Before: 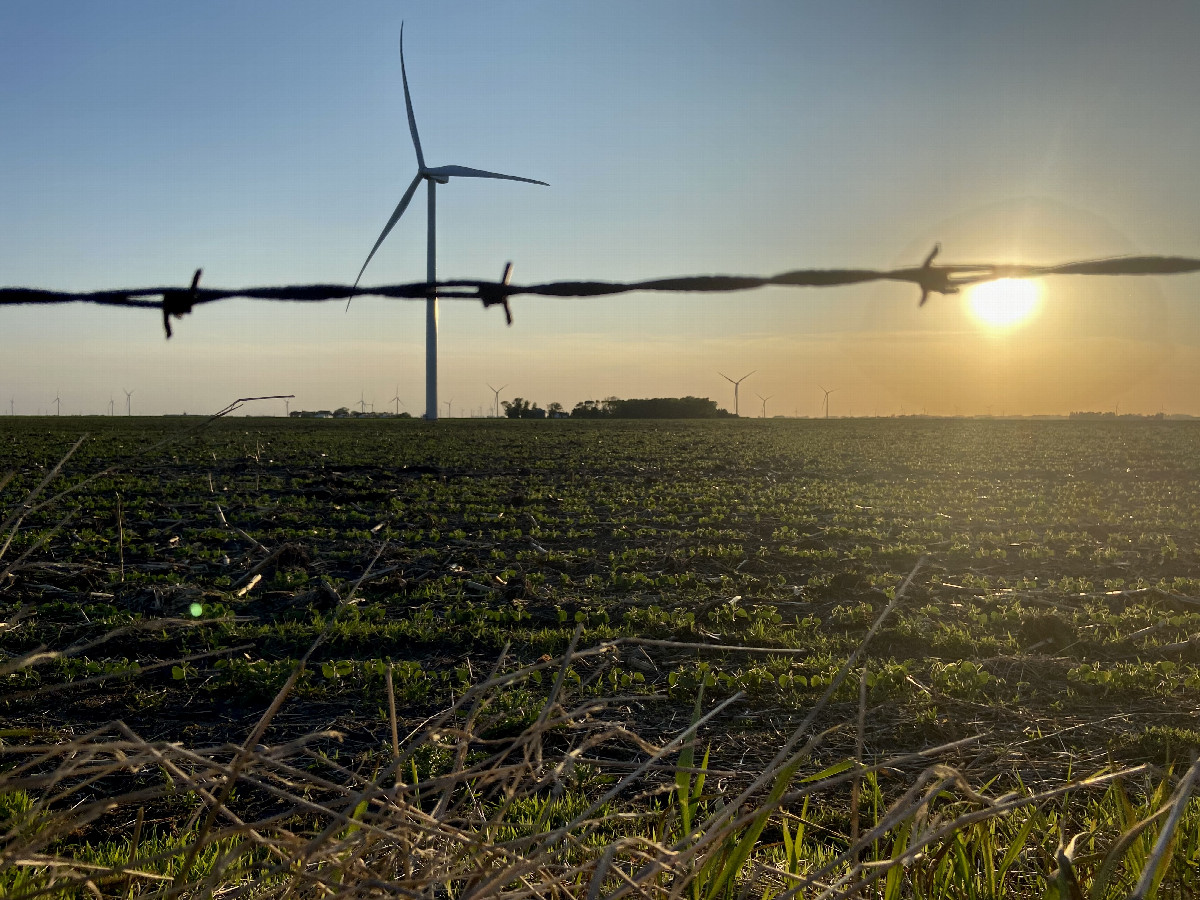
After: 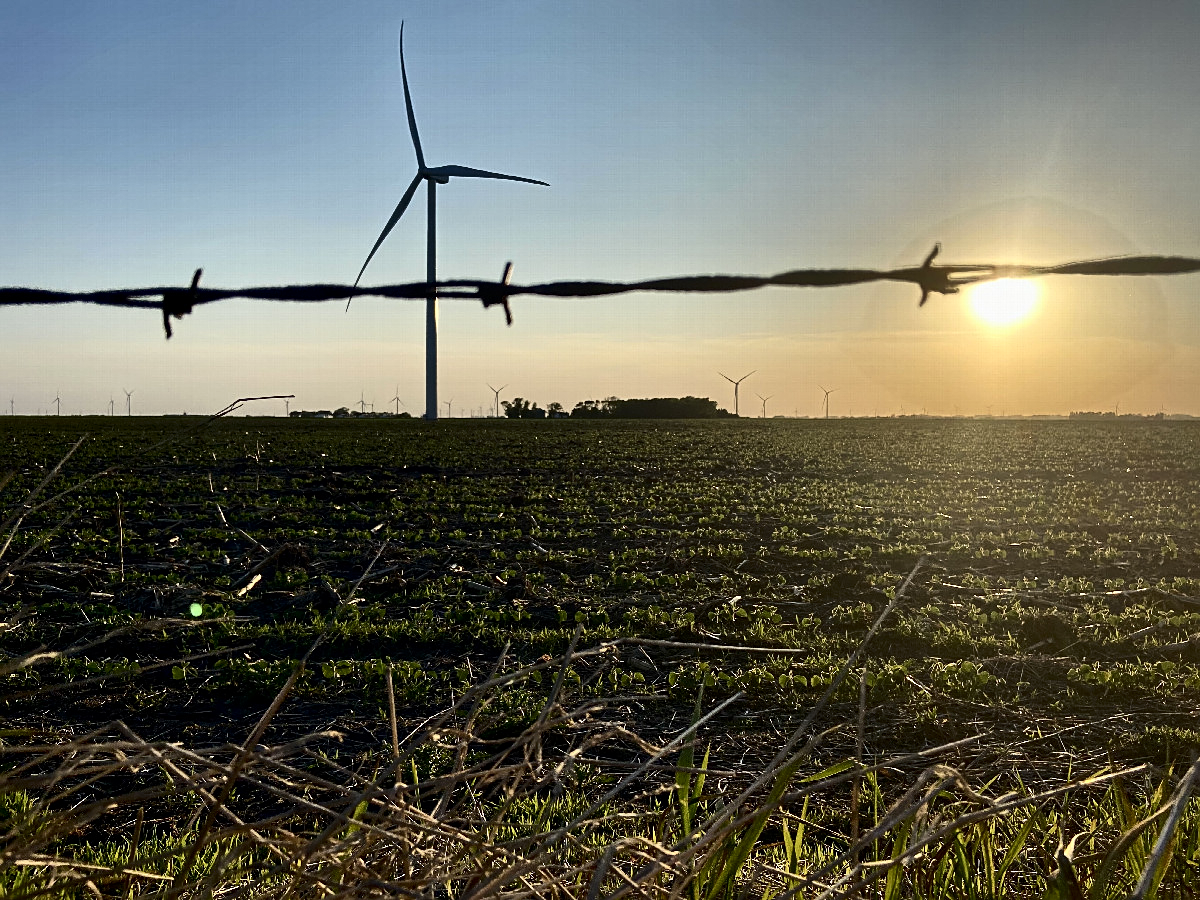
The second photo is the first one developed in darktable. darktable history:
contrast brightness saturation: contrast 0.279
sharpen: on, module defaults
shadows and highlights: shadows 30.63, highlights -62.74, soften with gaussian
